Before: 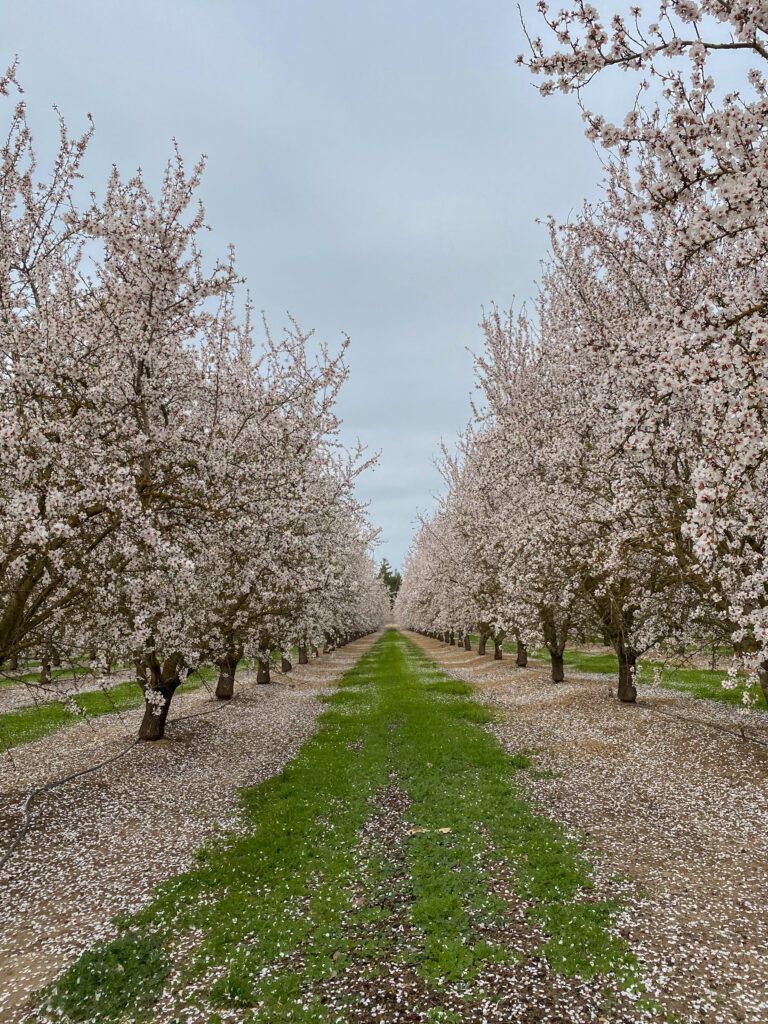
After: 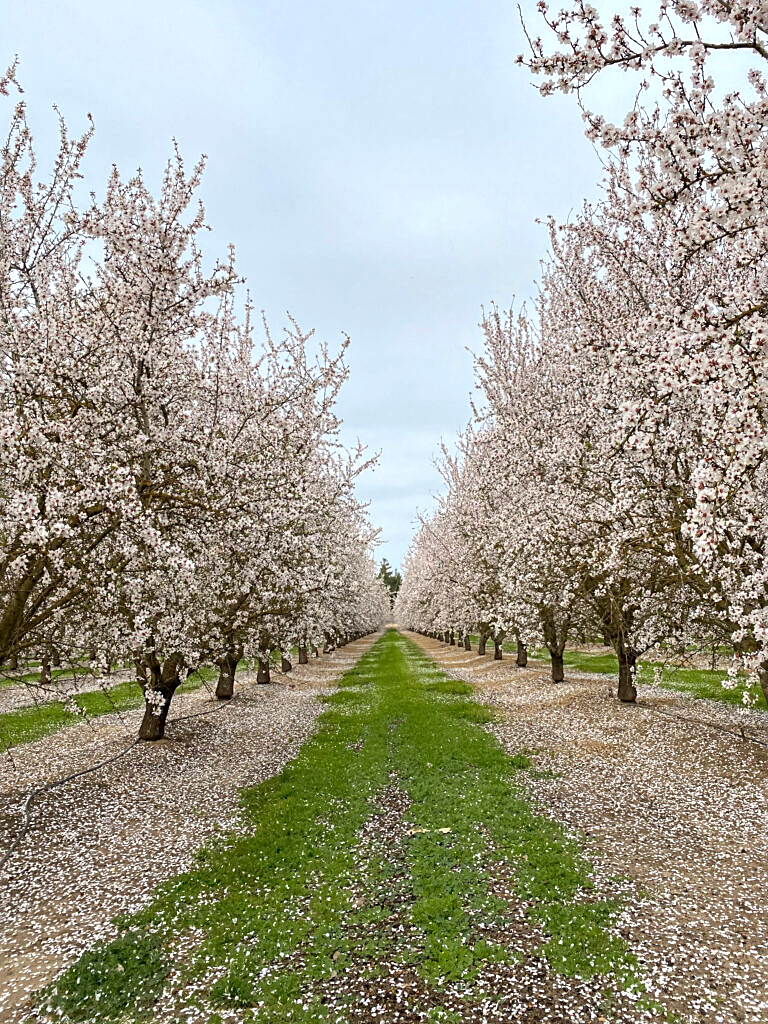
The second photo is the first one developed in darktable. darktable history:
sharpen: on, module defaults
exposure: black level correction 0.001, exposure 0.498 EV, compensate exposure bias true, compensate highlight preservation false
